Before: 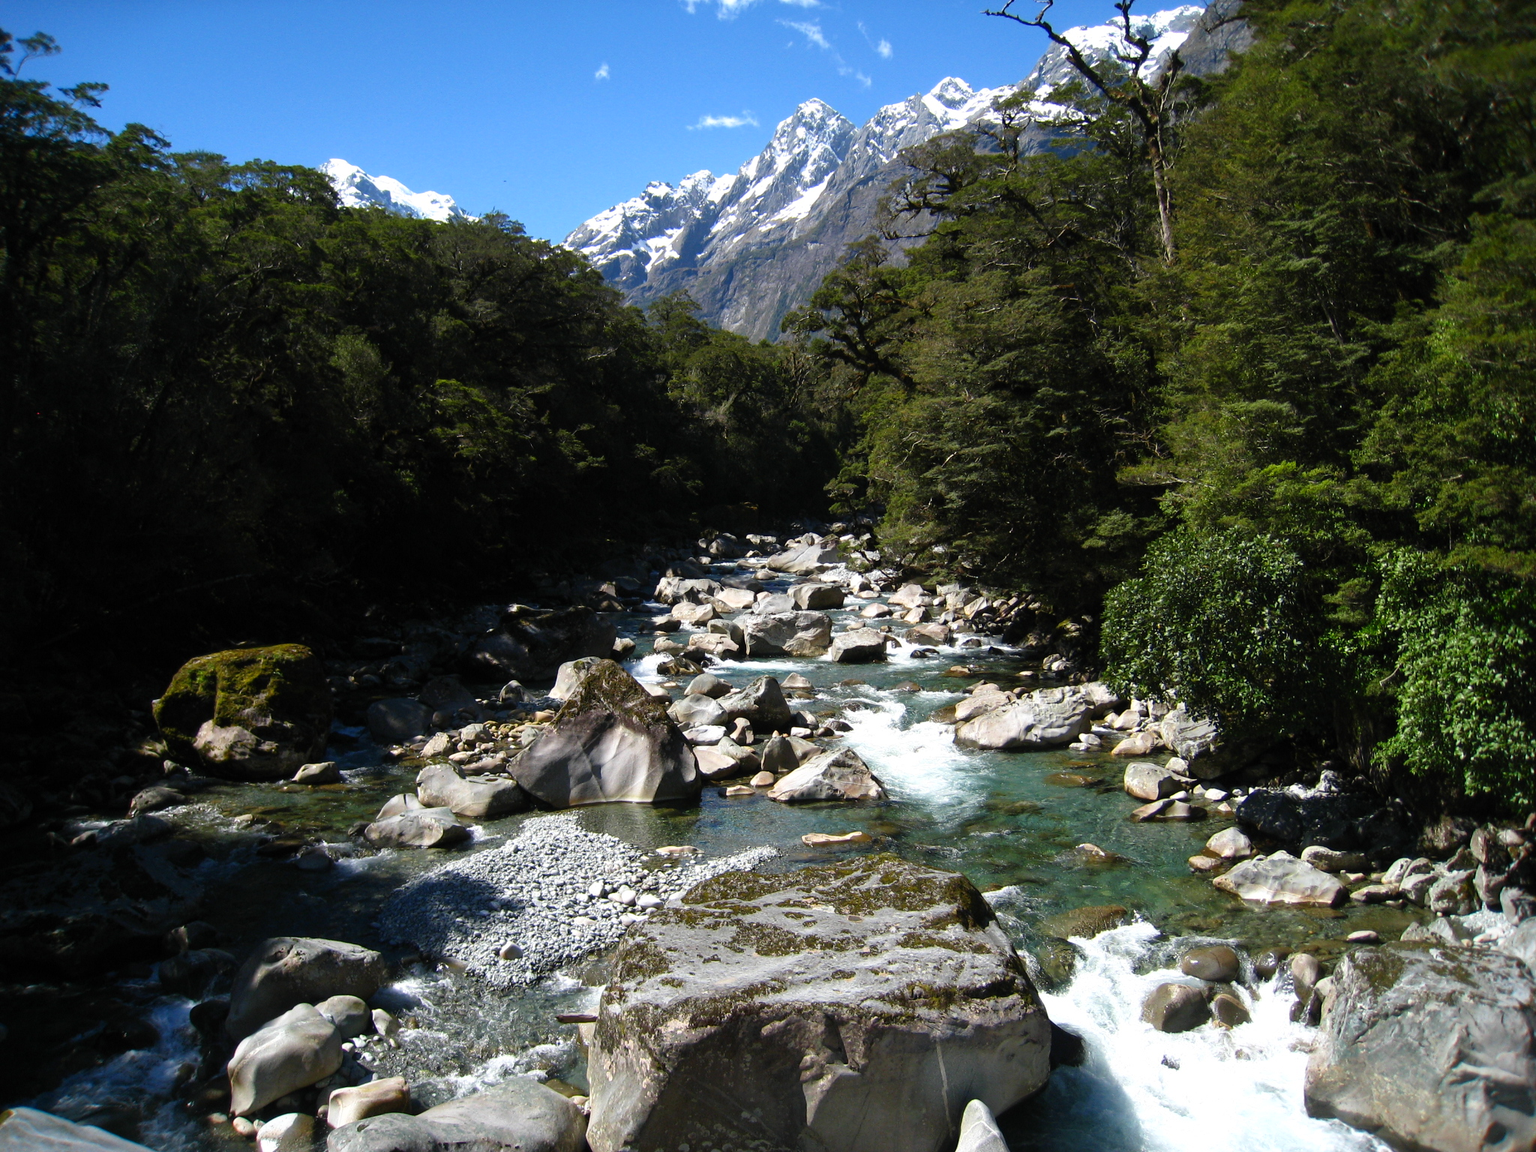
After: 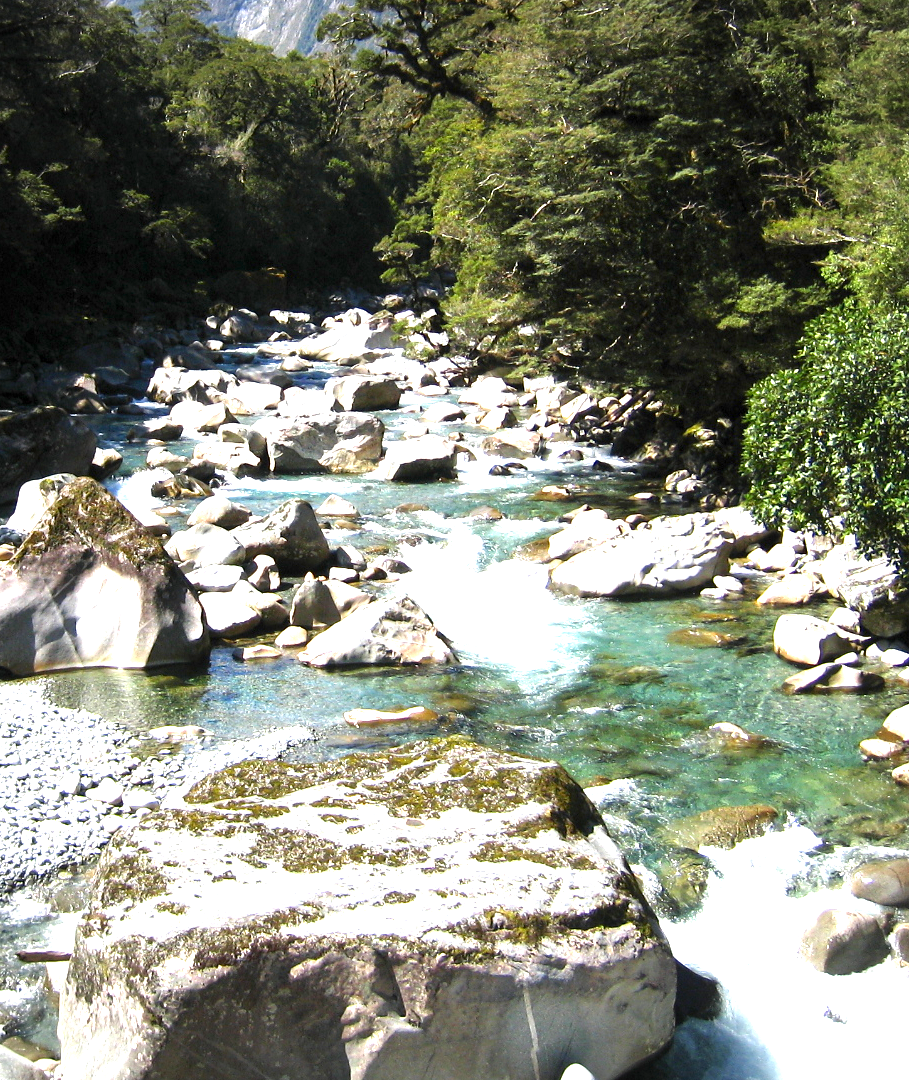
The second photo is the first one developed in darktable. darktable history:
exposure: black level correction 0.001, exposure 1.719 EV, compensate exposure bias true, compensate highlight preservation false
crop: left 35.432%, top 26.233%, right 20.145%, bottom 3.432%
vignetting: fall-off radius 81.94%
